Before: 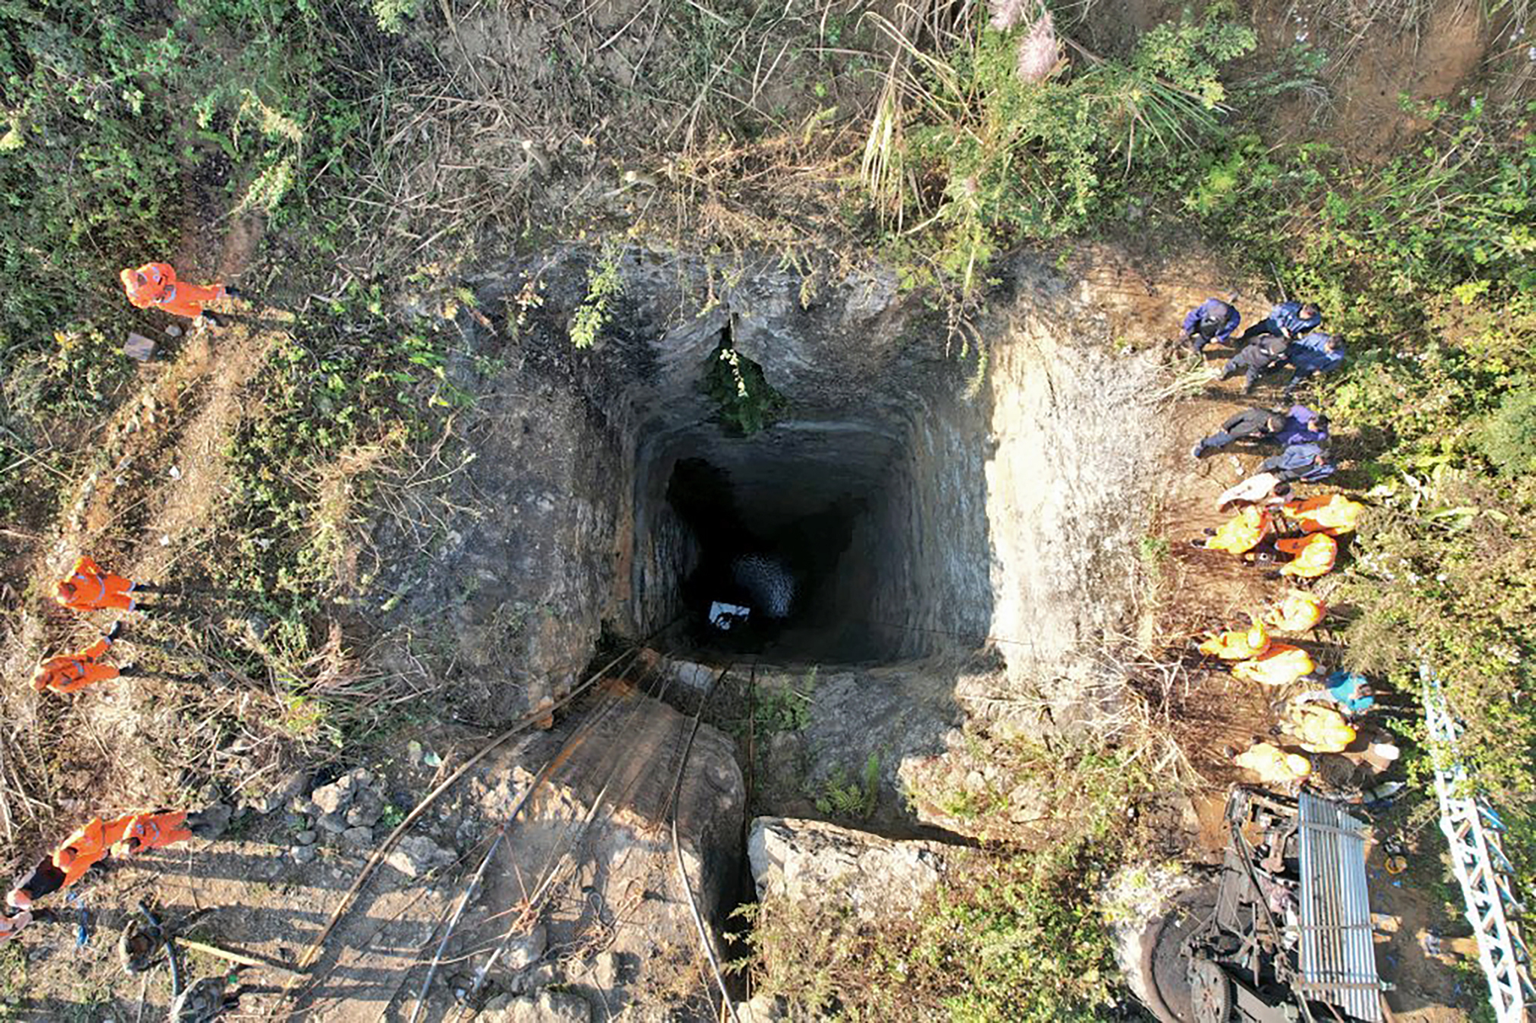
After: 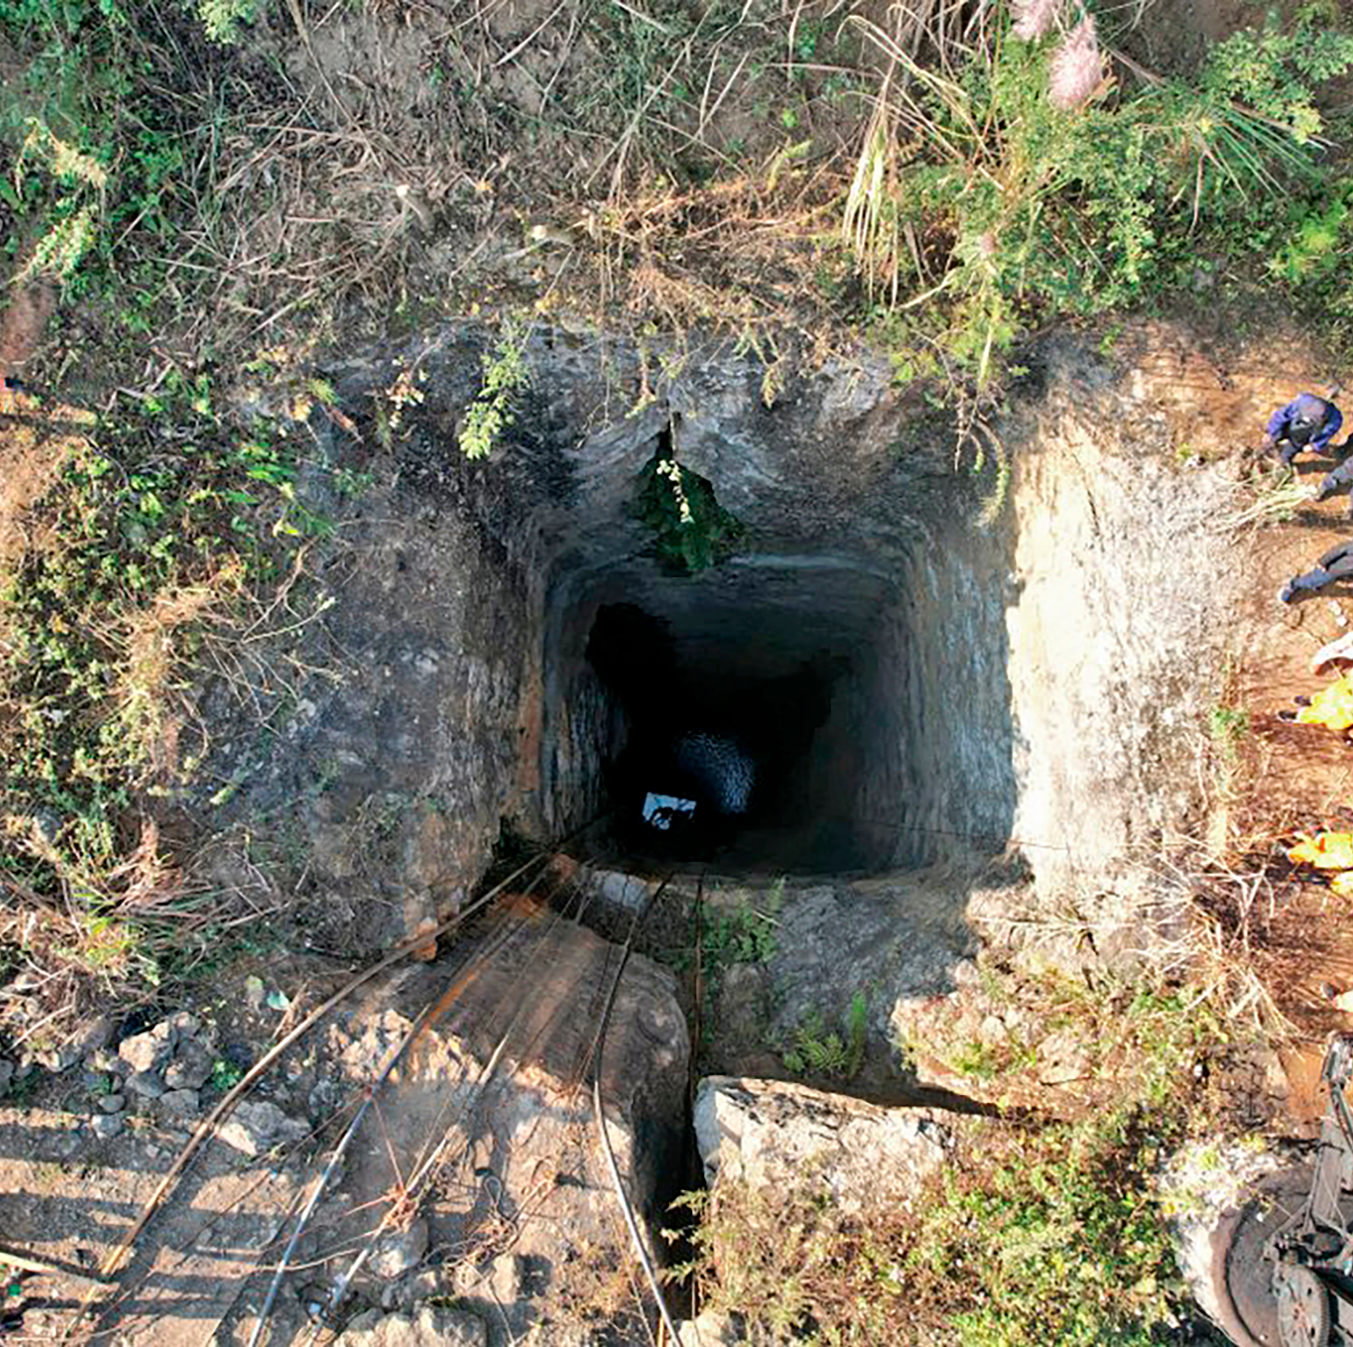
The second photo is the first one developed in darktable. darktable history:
crop and rotate: left 14.428%, right 18.714%
